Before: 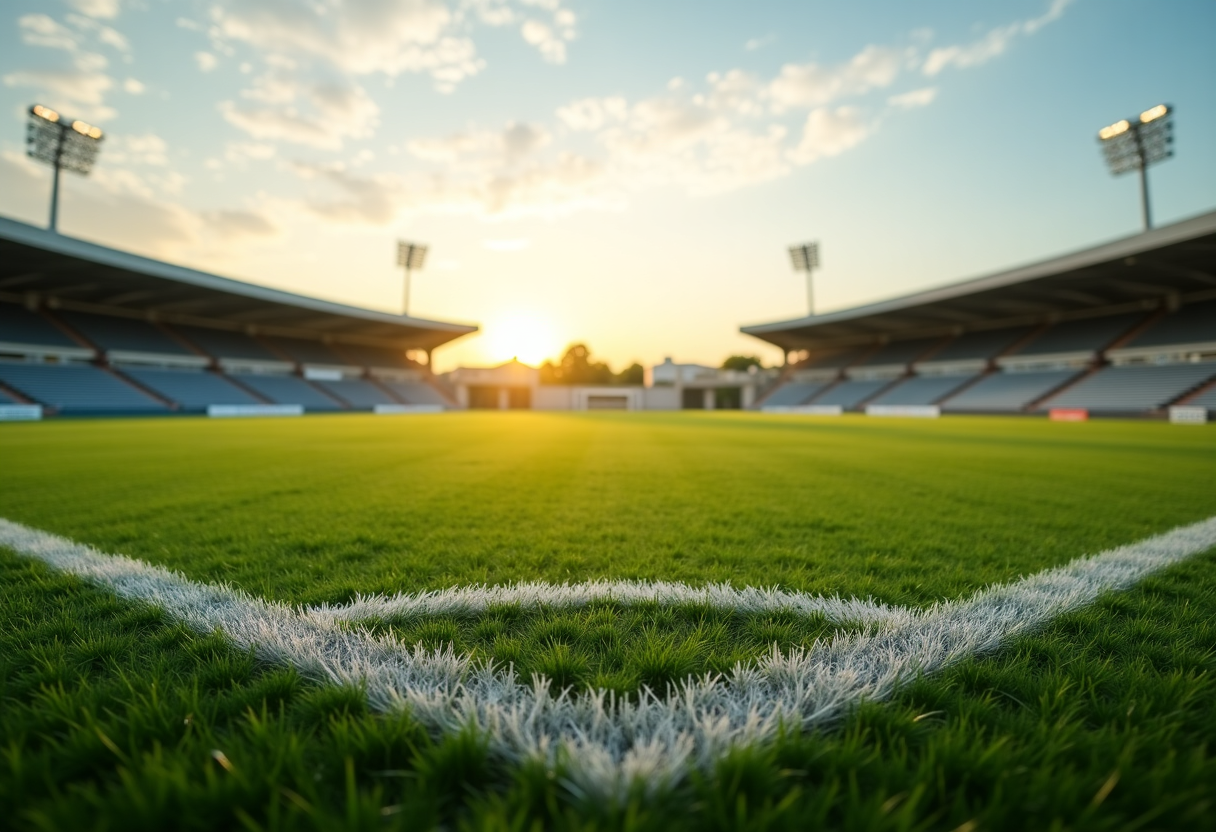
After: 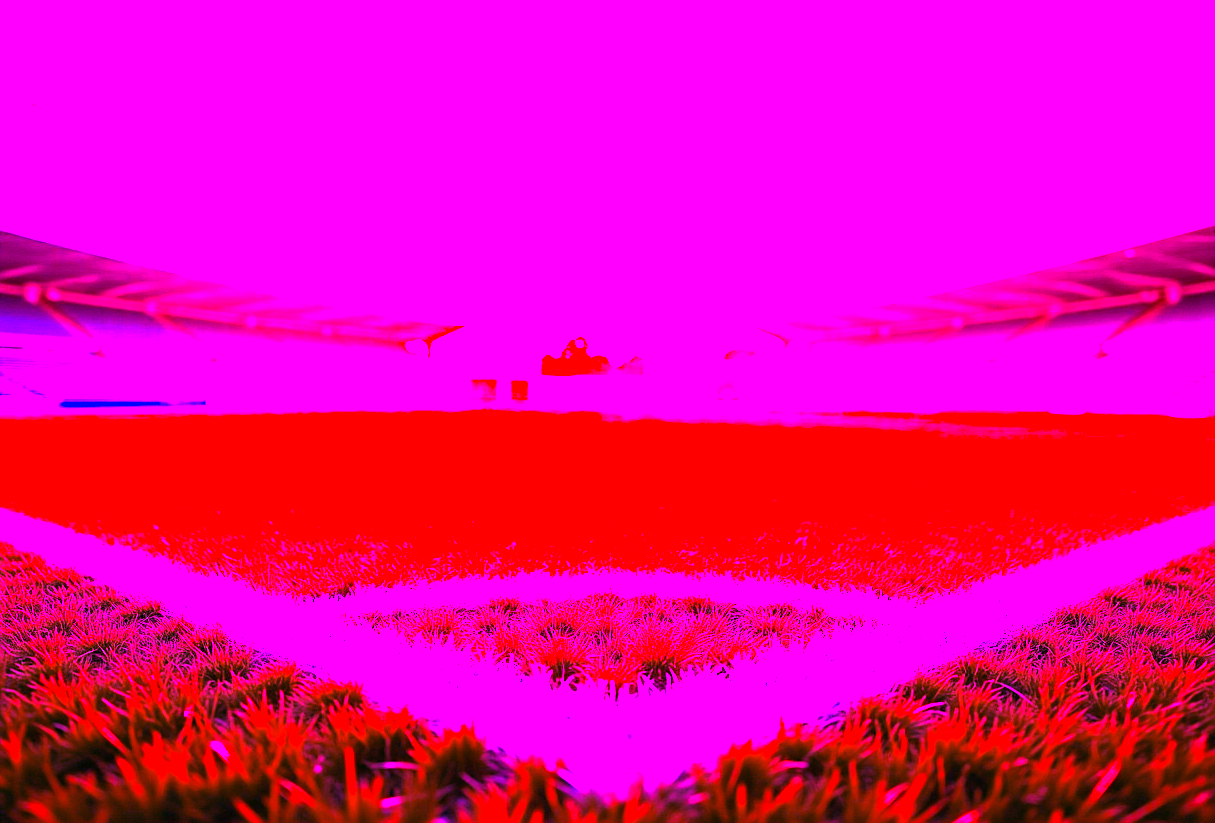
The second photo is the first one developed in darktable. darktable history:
sharpen: amount 0.2
white balance: red 8, blue 8
color balance: contrast 6.48%, output saturation 113.3%
crop: top 1.049%, right 0.001%
